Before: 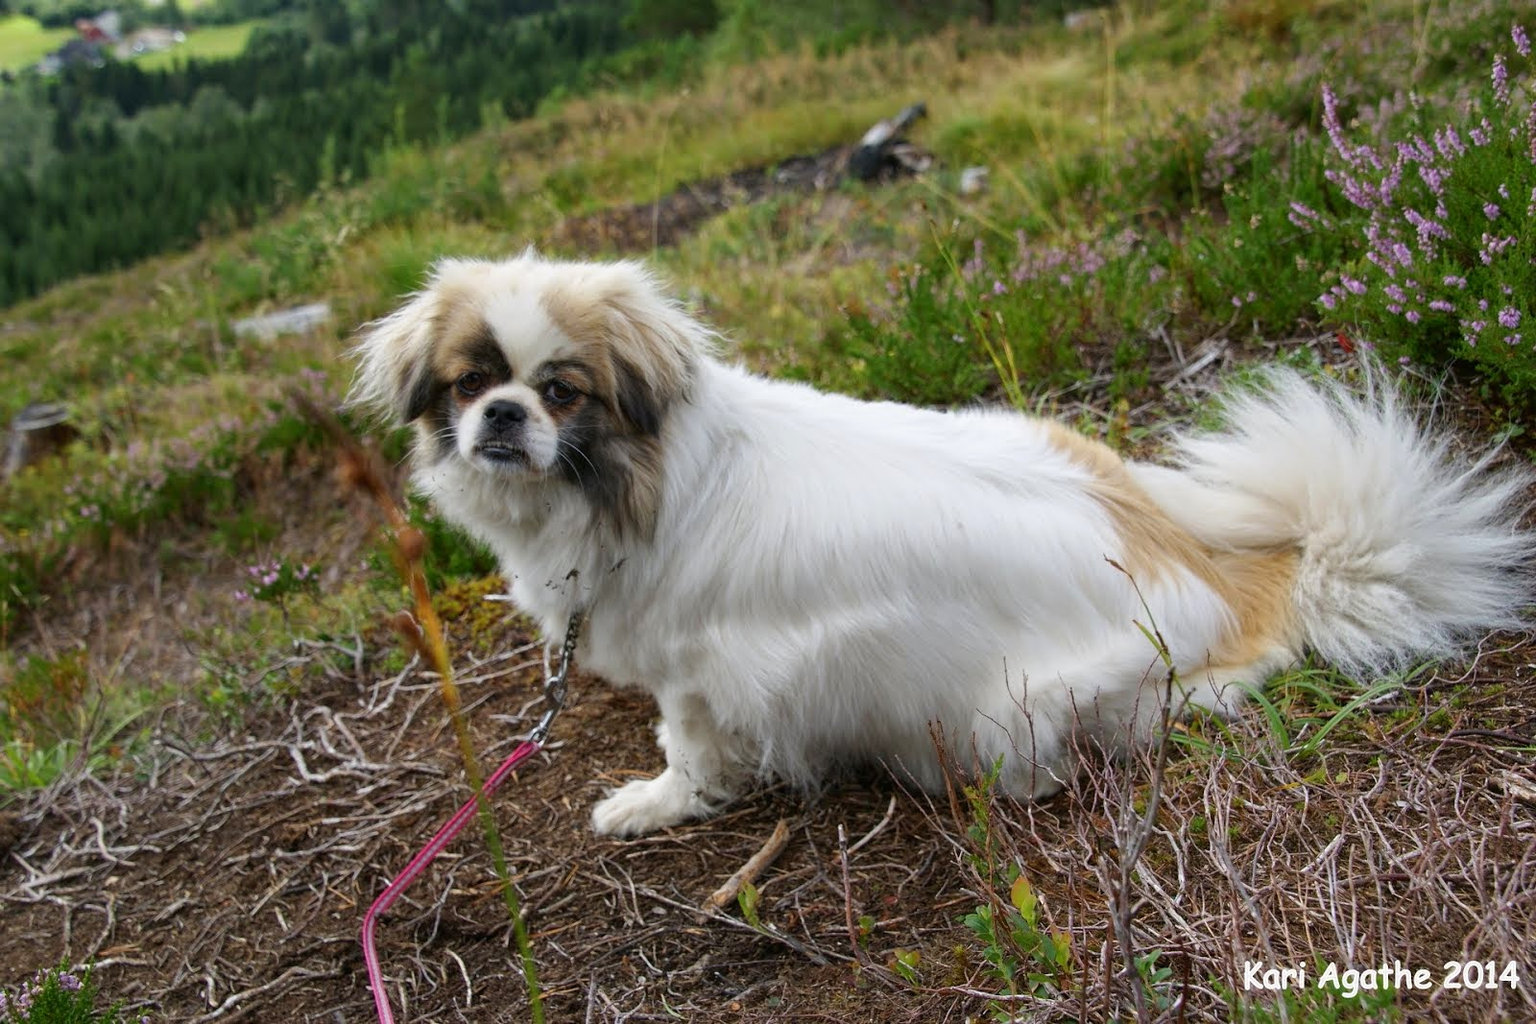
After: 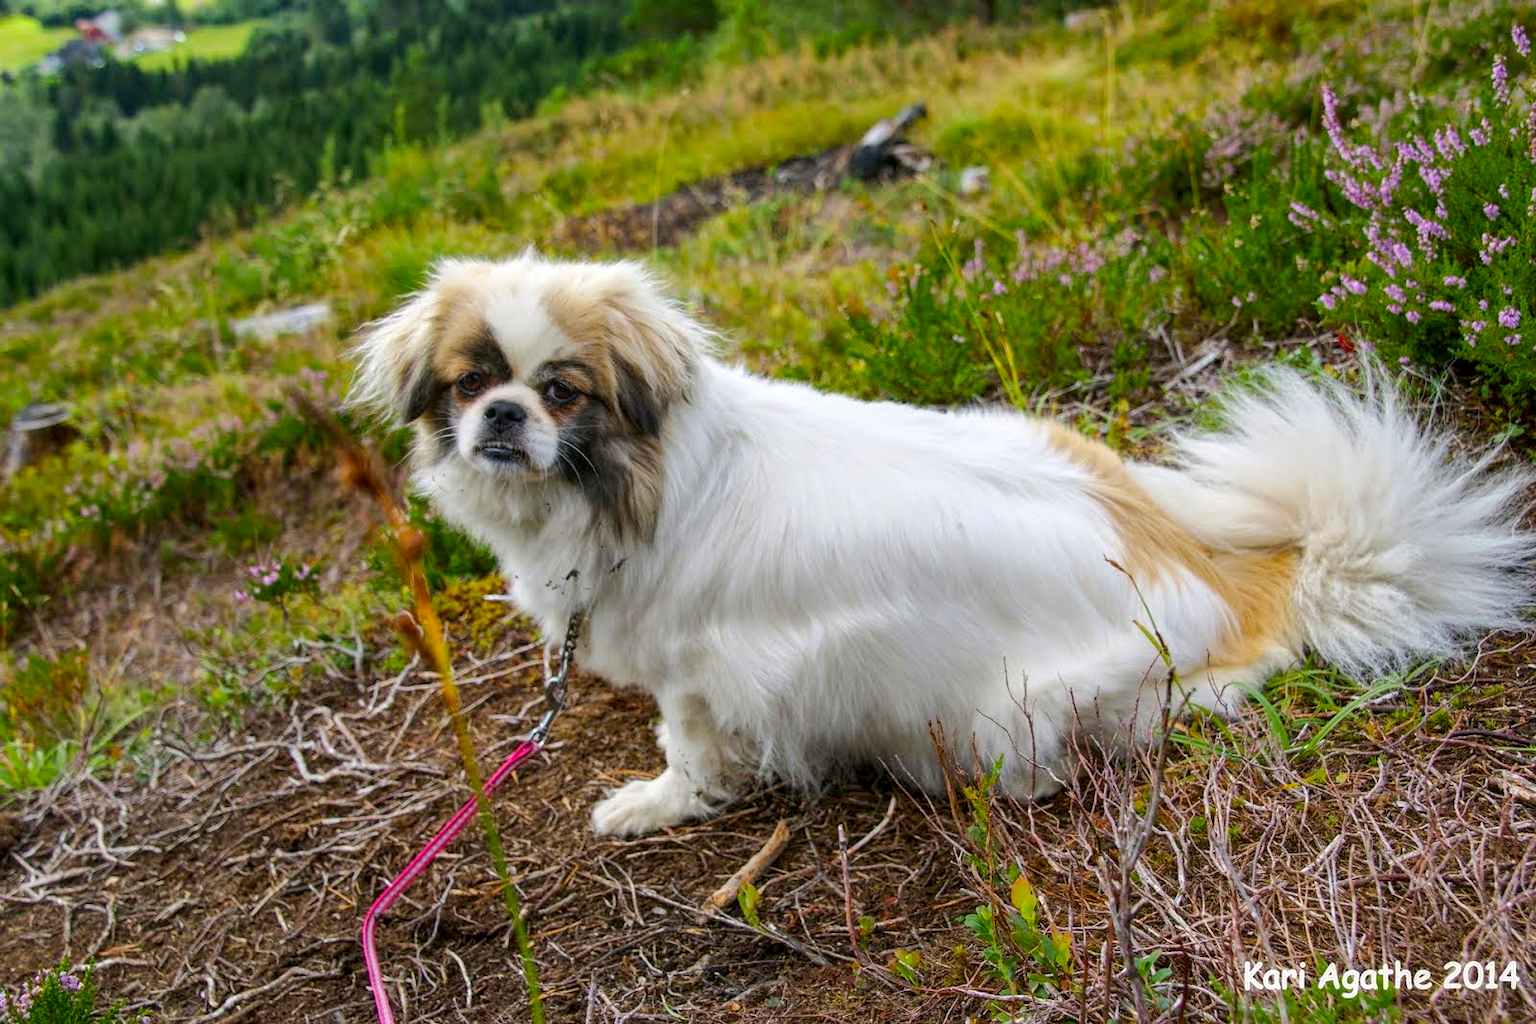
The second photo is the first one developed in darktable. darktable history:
color balance rgb: perceptual saturation grading › global saturation 25%, perceptual brilliance grading › mid-tones 10%, perceptual brilliance grading › shadows 15%, global vibrance 20%
local contrast: on, module defaults
